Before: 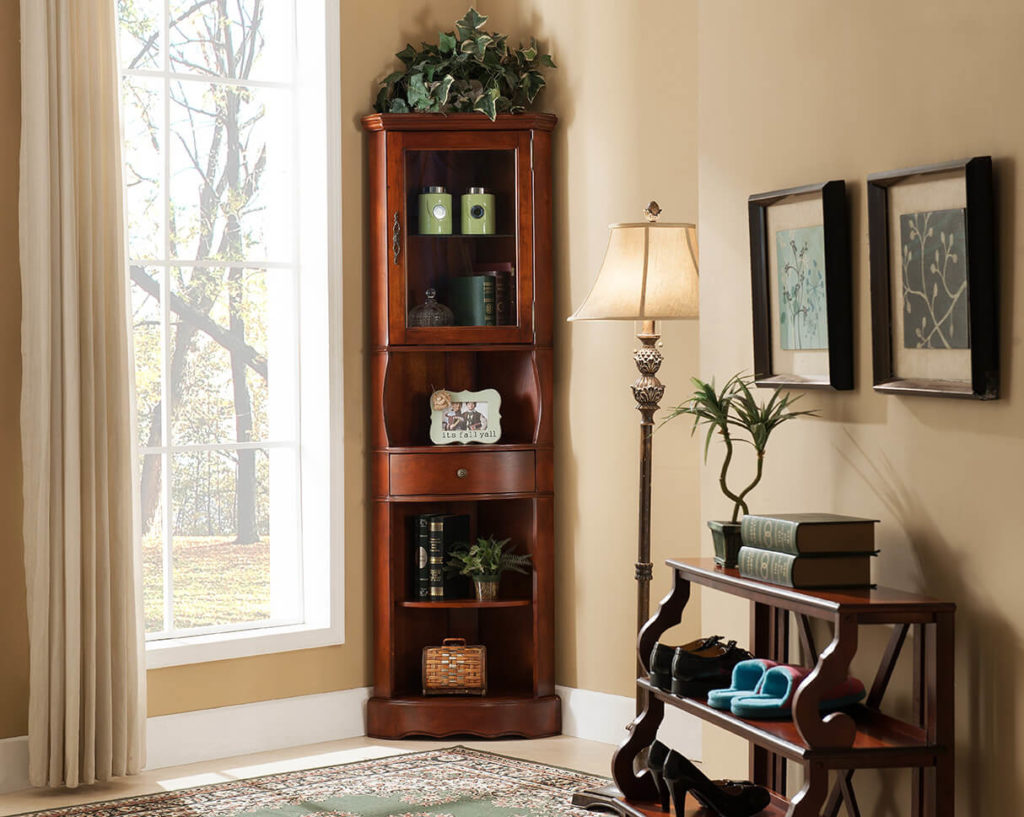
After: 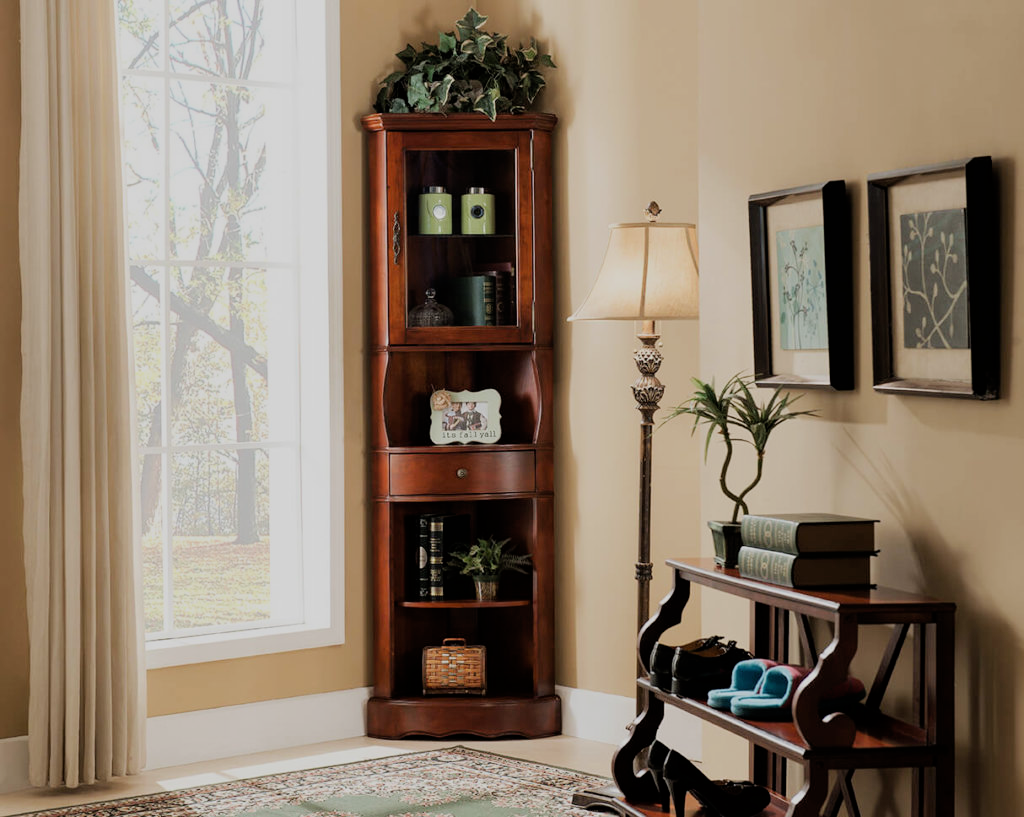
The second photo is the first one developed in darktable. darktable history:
filmic rgb: black relative exposure -6.69 EV, white relative exposure 4.56 EV, hardness 3.26
